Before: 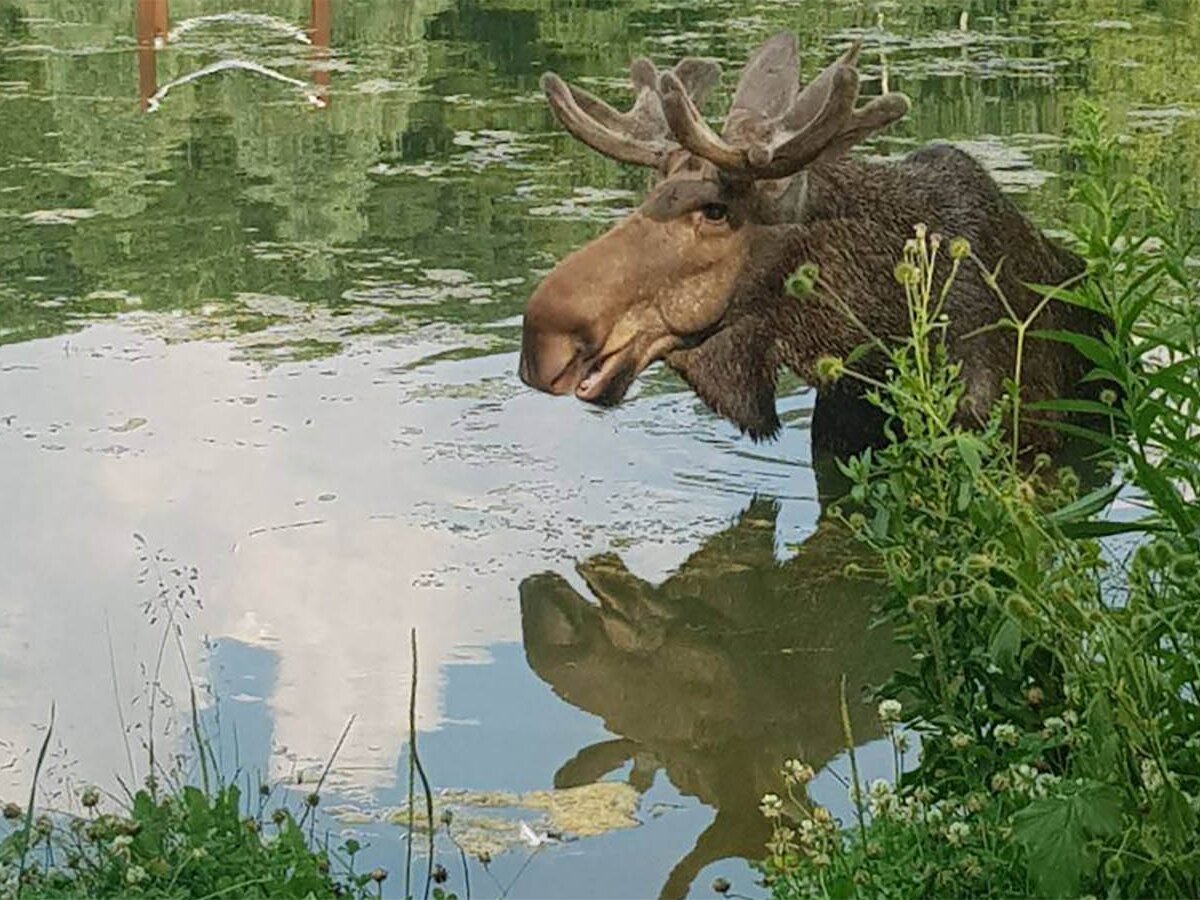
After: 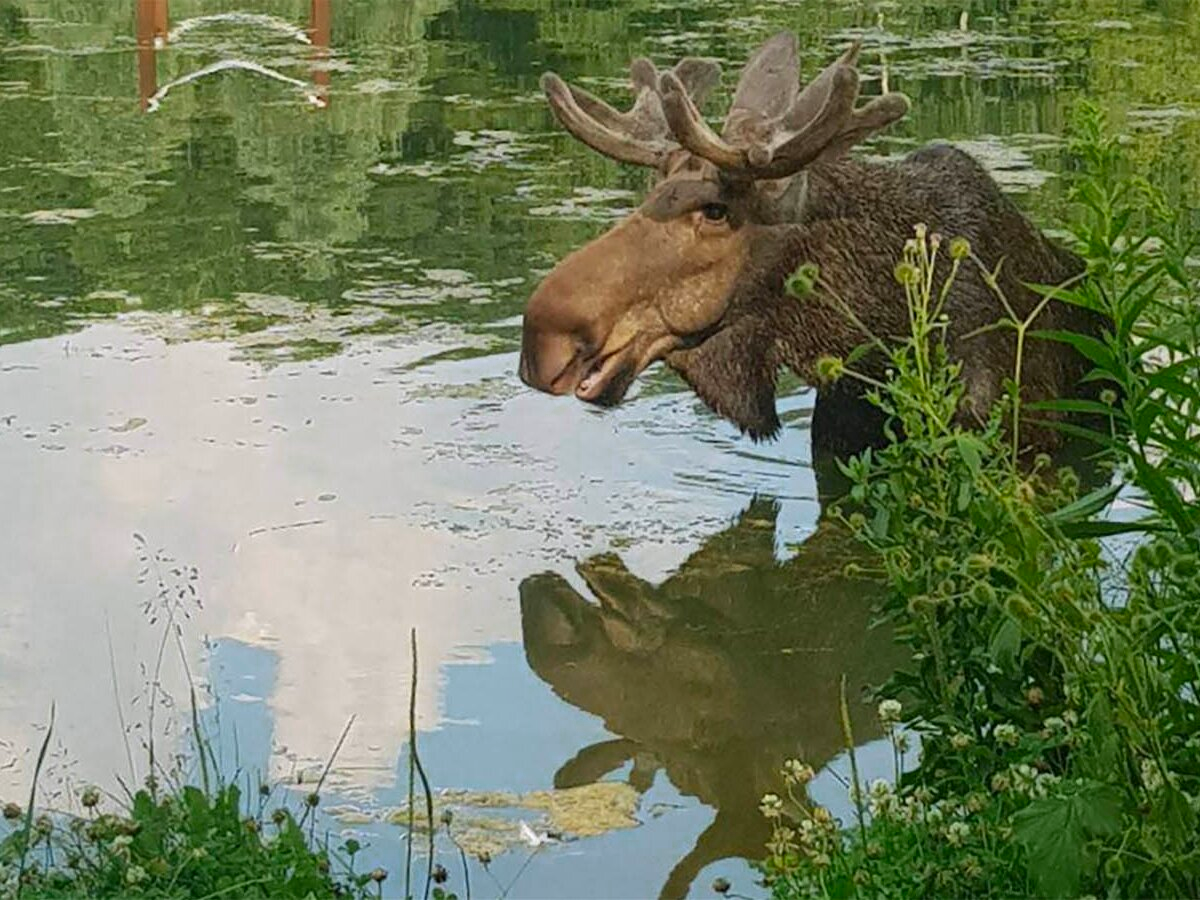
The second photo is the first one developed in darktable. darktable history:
tone equalizer: on, module defaults
contrast brightness saturation: saturation -0.046
color zones: curves: ch0 [(0, 0.554) (0.146, 0.662) (0.293, 0.86) (0.503, 0.774) (0.637, 0.106) (0.74, 0.072) (0.866, 0.488) (0.998, 0.569)]; ch1 [(0, 0) (0.143, 0) (0.286, 0) (0.429, 0) (0.571, 0) (0.714, 0) (0.857, 0)], mix -120.17%
